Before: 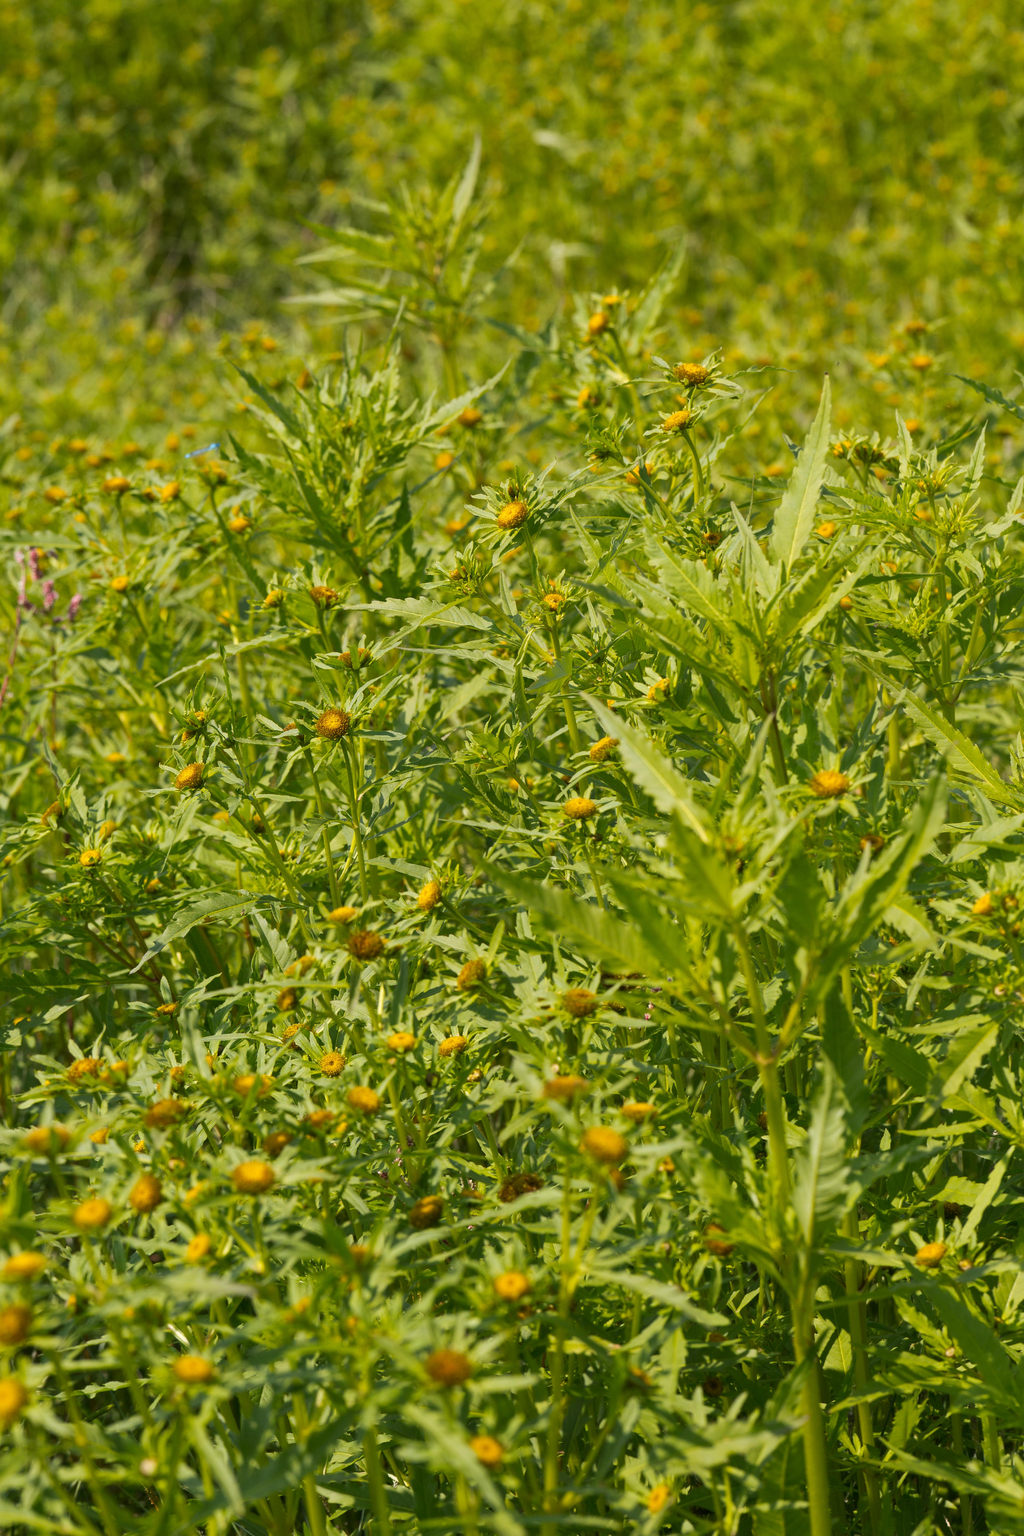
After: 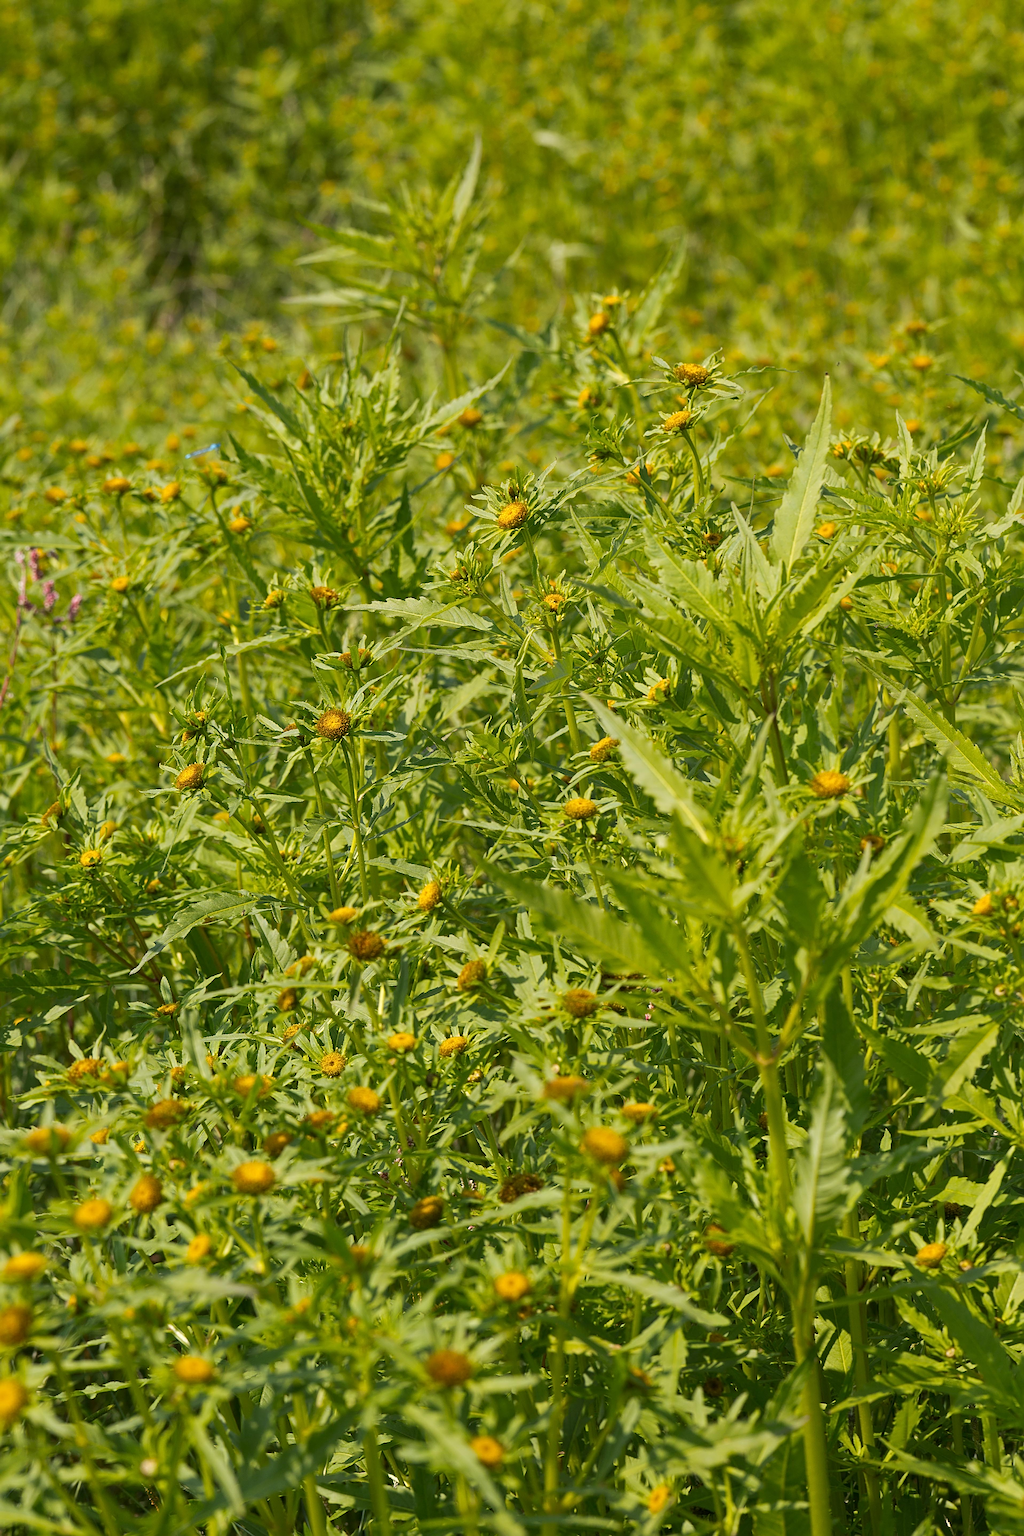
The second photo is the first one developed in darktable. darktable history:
sharpen: radius 3.988
